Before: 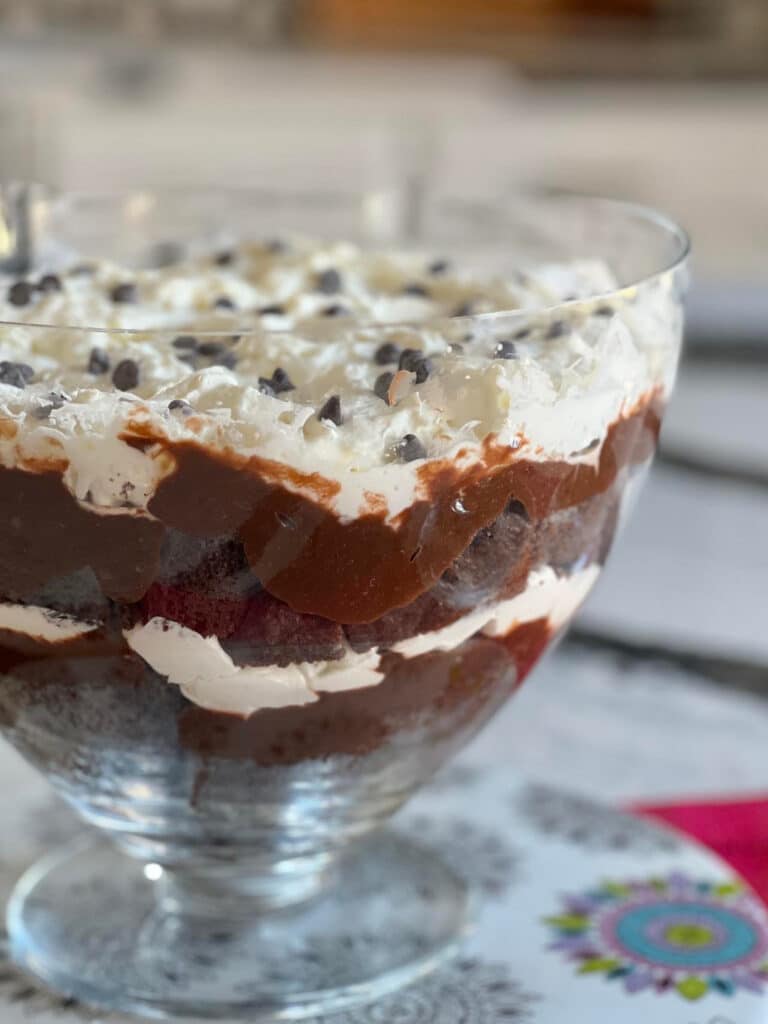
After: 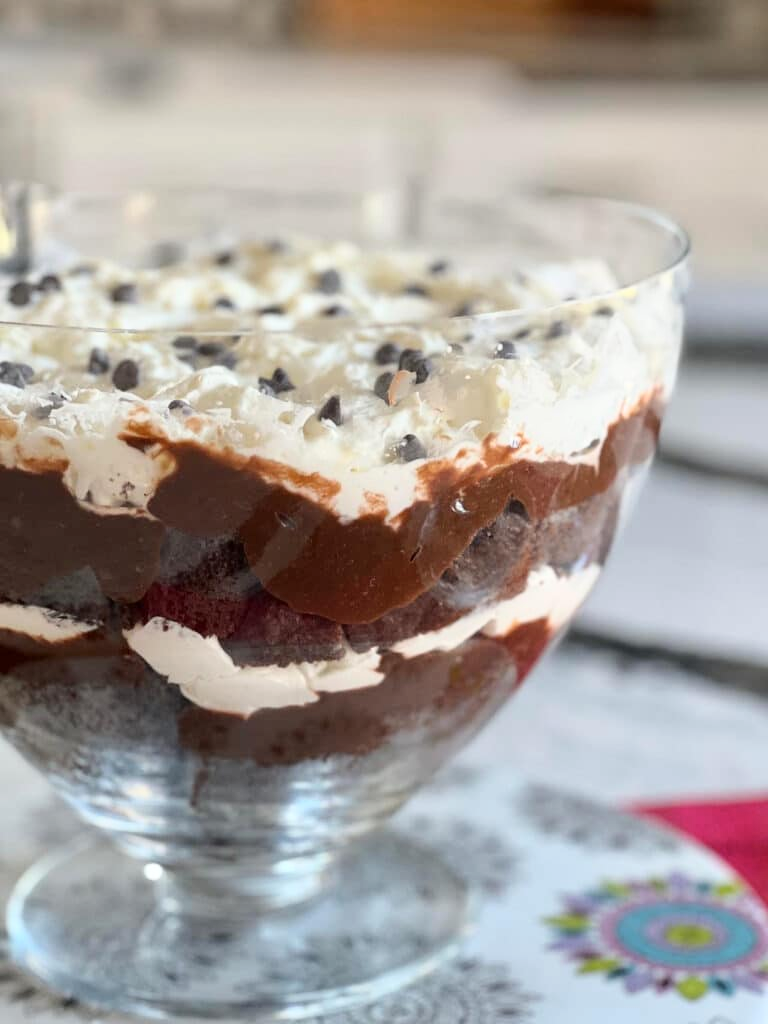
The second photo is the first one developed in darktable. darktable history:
tone curve: curves: ch0 [(0, 0) (0.004, 0.008) (0.077, 0.156) (0.169, 0.29) (0.774, 0.774) (1, 1)], color space Lab, independent channels, preserve colors none
contrast brightness saturation: contrast 0.283
